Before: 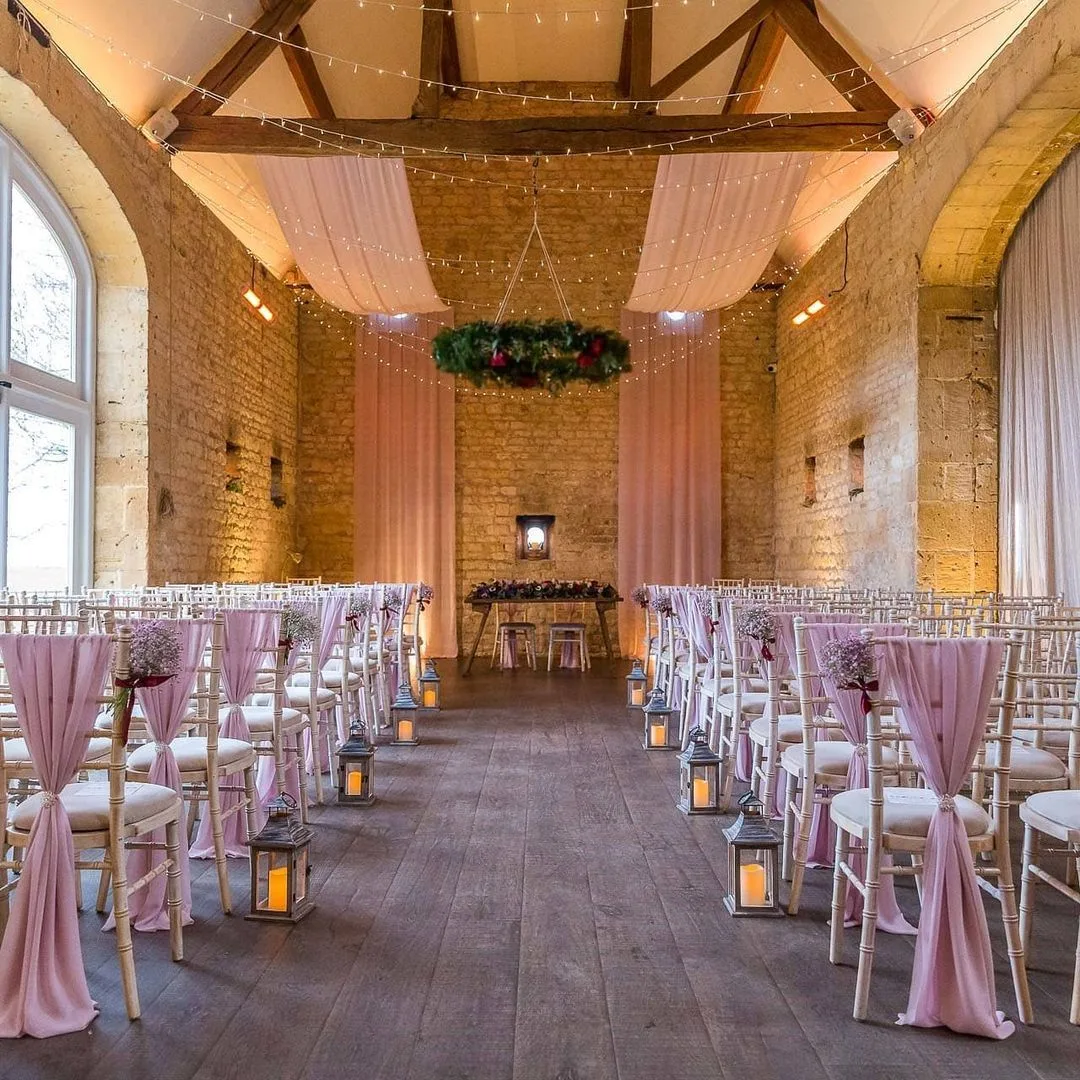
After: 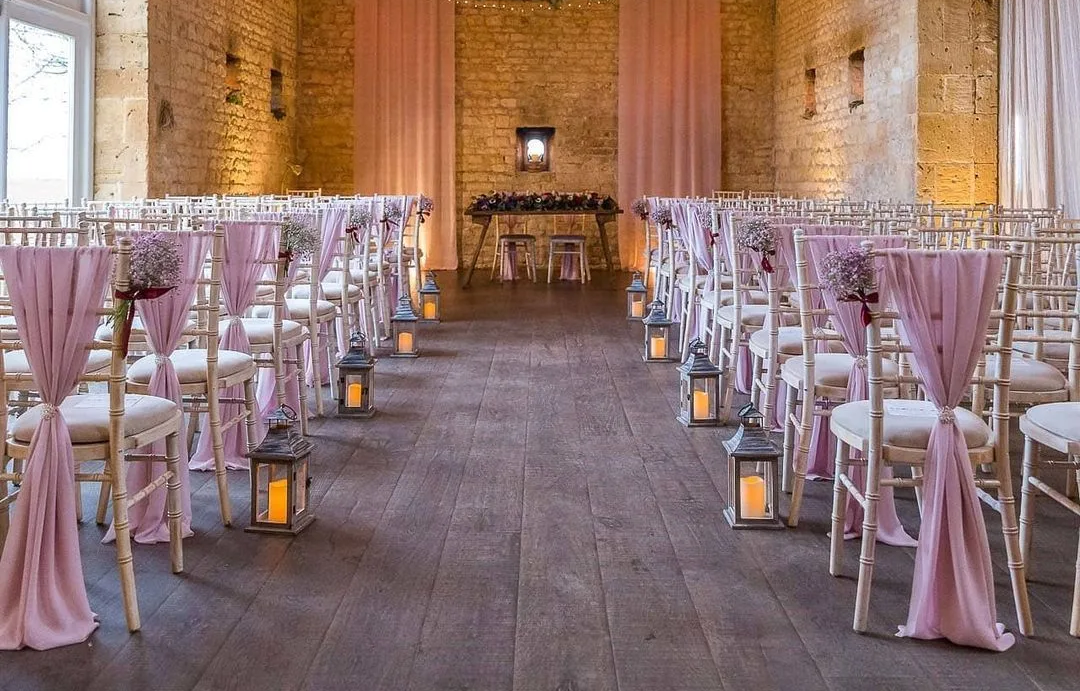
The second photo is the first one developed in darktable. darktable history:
crop and rotate: top 35.966%
sharpen: radius 2.858, amount 0.858, threshold 47.268
